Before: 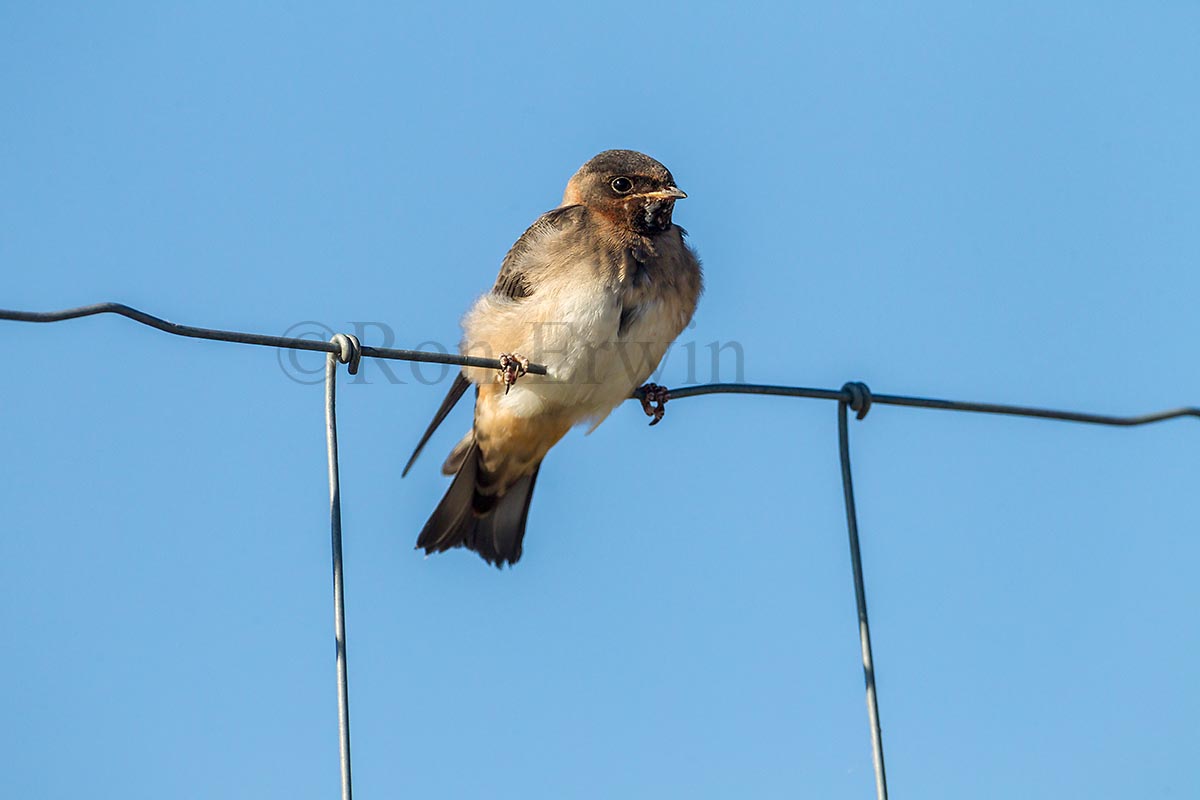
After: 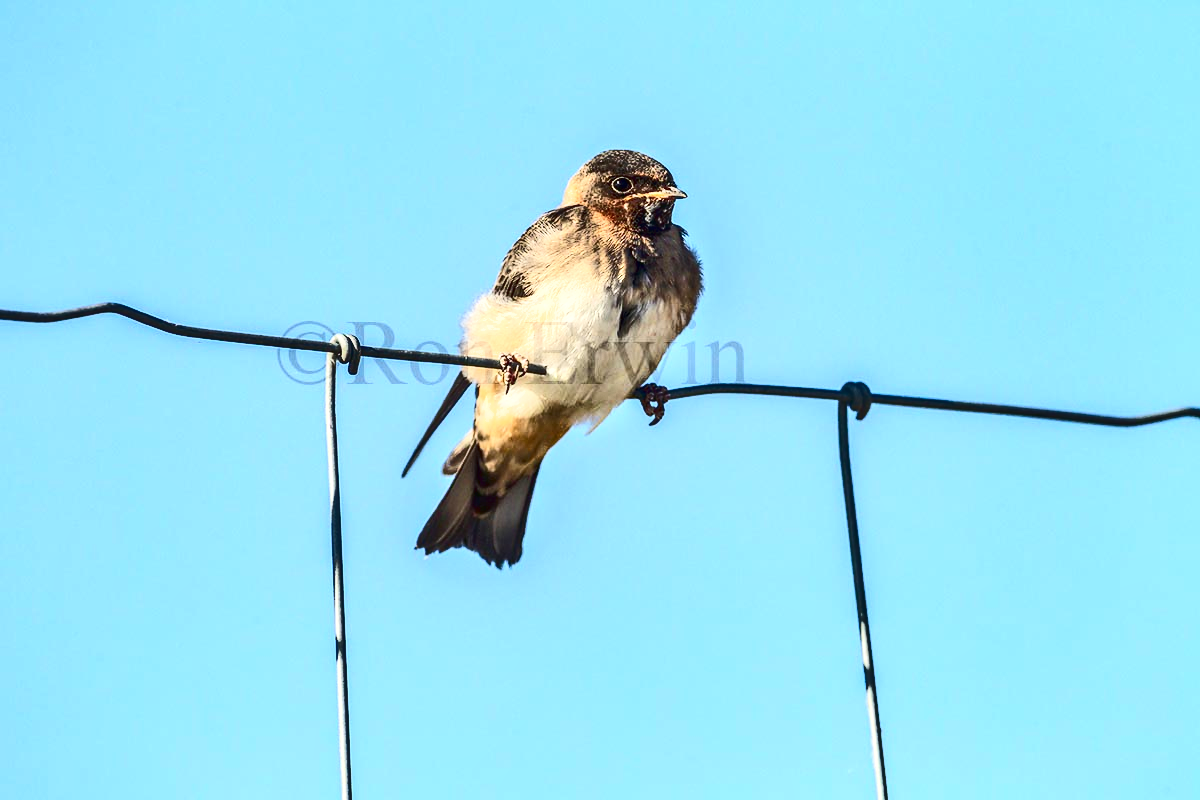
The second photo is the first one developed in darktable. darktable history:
local contrast: on, module defaults
shadows and highlights: soften with gaussian
contrast brightness saturation: contrast 0.5, saturation -0.1
tone equalizer: -8 EV 2 EV, -7 EV 2 EV, -6 EV 2 EV, -5 EV 2 EV, -4 EV 2 EV, -3 EV 1.5 EV, -2 EV 1 EV, -1 EV 0.5 EV
exposure: exposure 0.485 EV, compensate highlight preservation false
